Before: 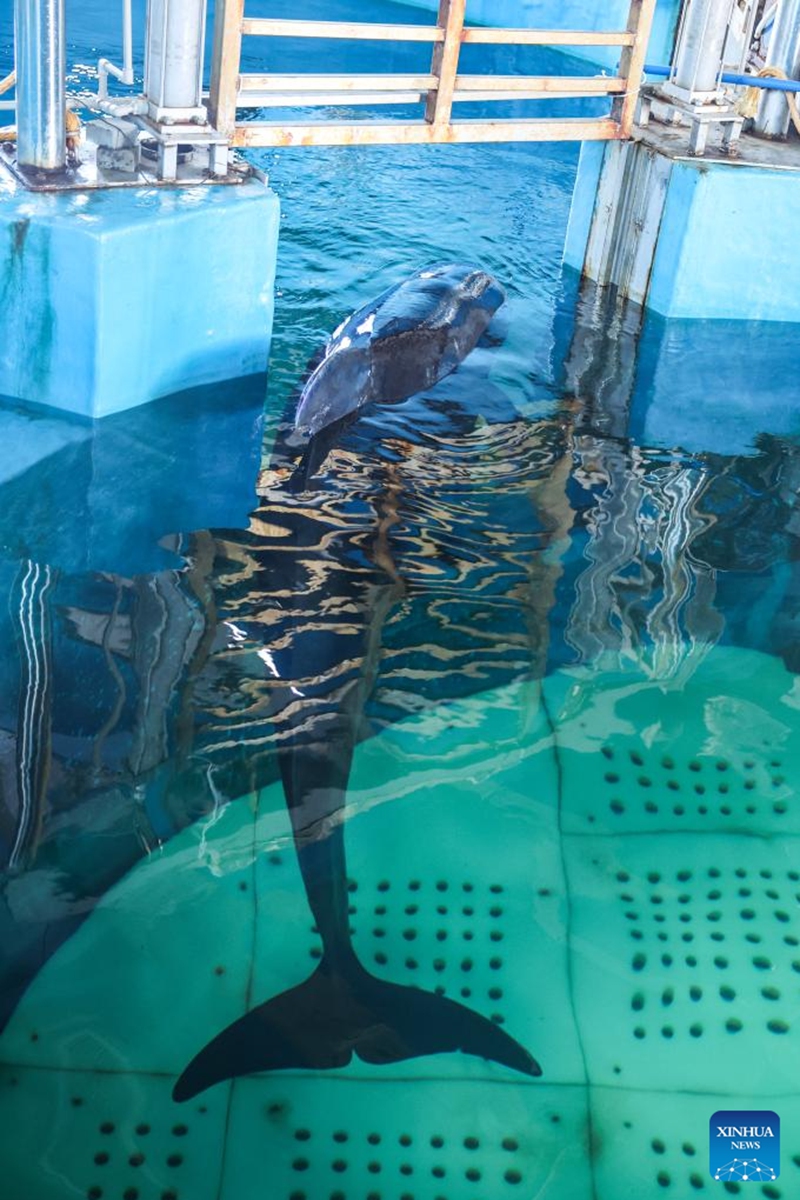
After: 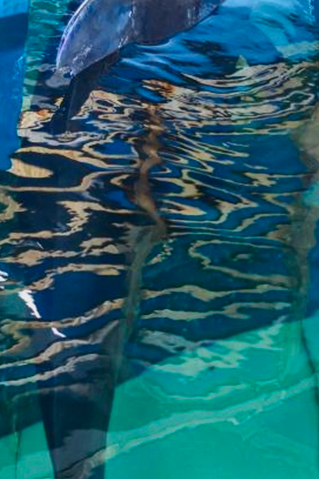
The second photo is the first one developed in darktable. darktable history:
crop: left 30%, top 30%, right 30%, bottom 30%
contrast brightness saturation: contrast 0.18, saturation 0.3
tone equalizer: -8 EV 0.25 EV, -7 EV 0.417 EV, -6 EV 0.417 EV, -5 EV 0.25 EV, -3 EV -0.25 EV, -2 EV -0.417 EV, -1 EV -0.417 EV, +0 EV -0.25 EV, edges refinement/feathering 500, mask exposure compensation -1.57 EV, preserve details guided filter
